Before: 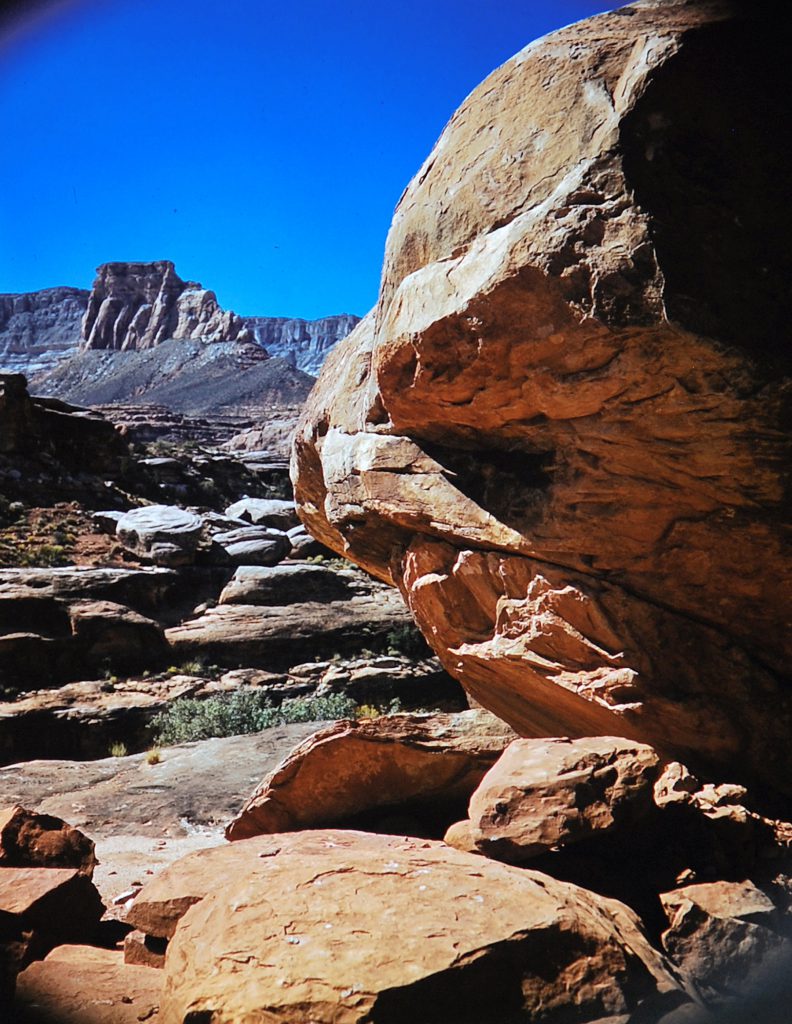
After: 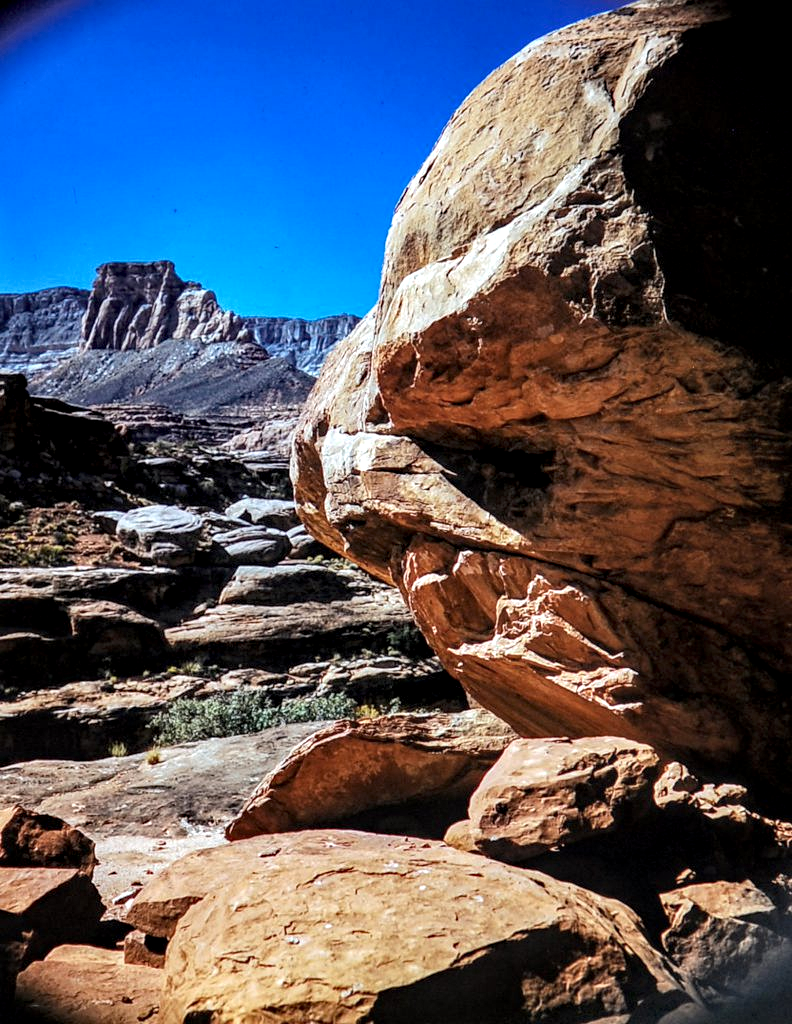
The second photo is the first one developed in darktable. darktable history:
local contrast: detail 160%
haze removal: compatibility mode true, adaptive false
